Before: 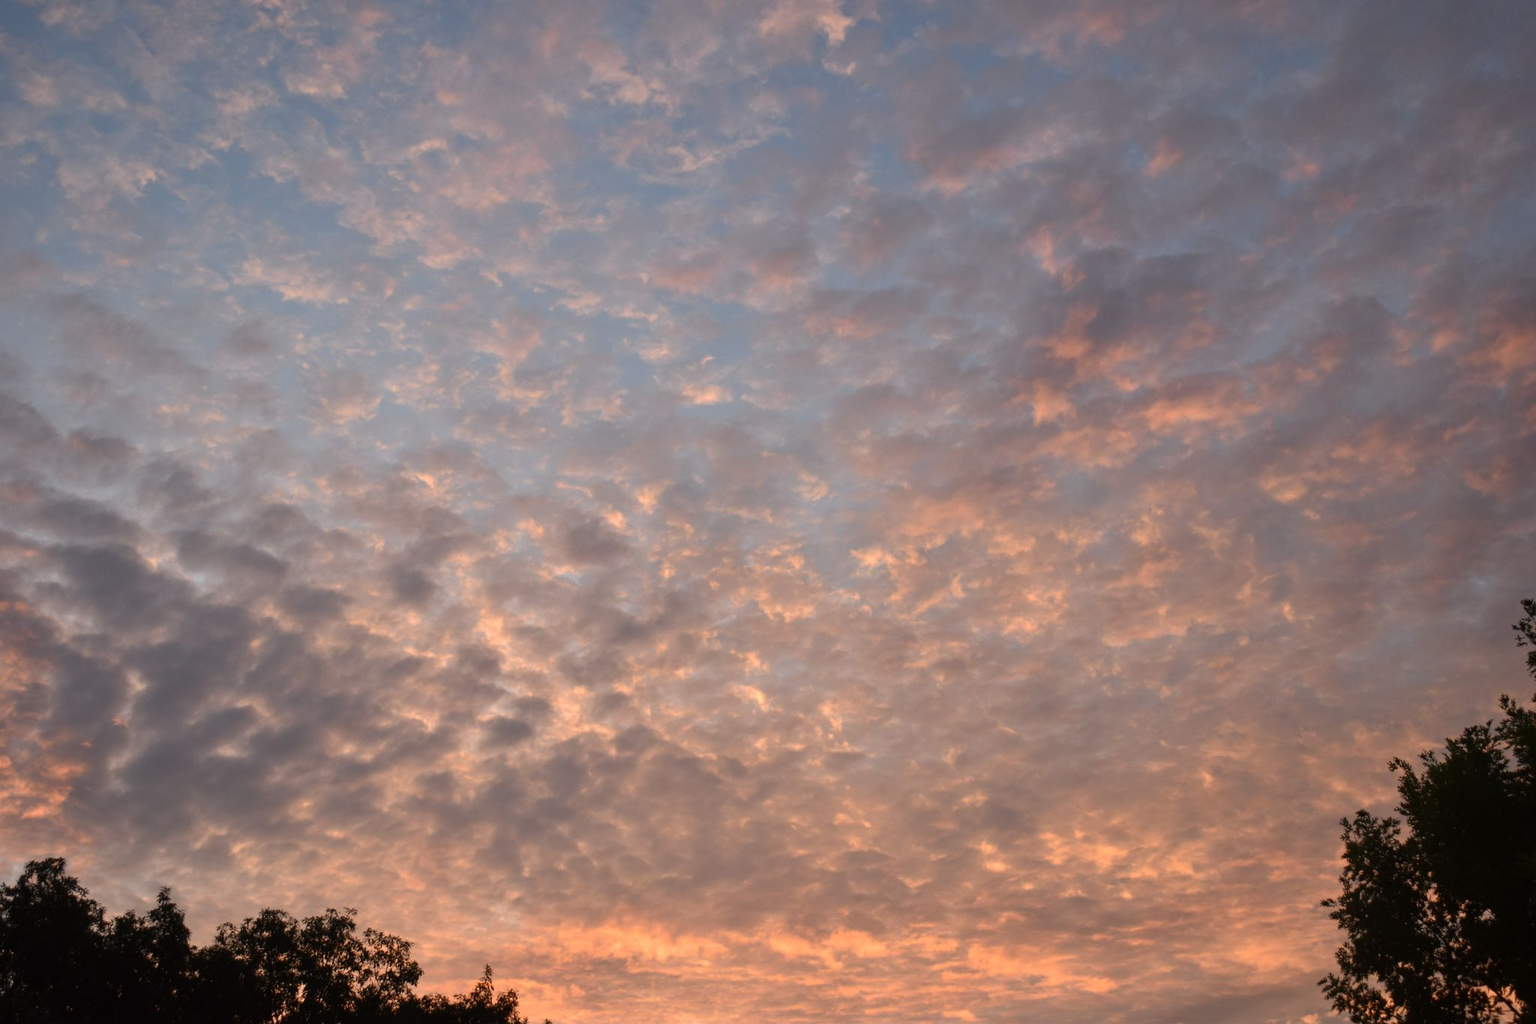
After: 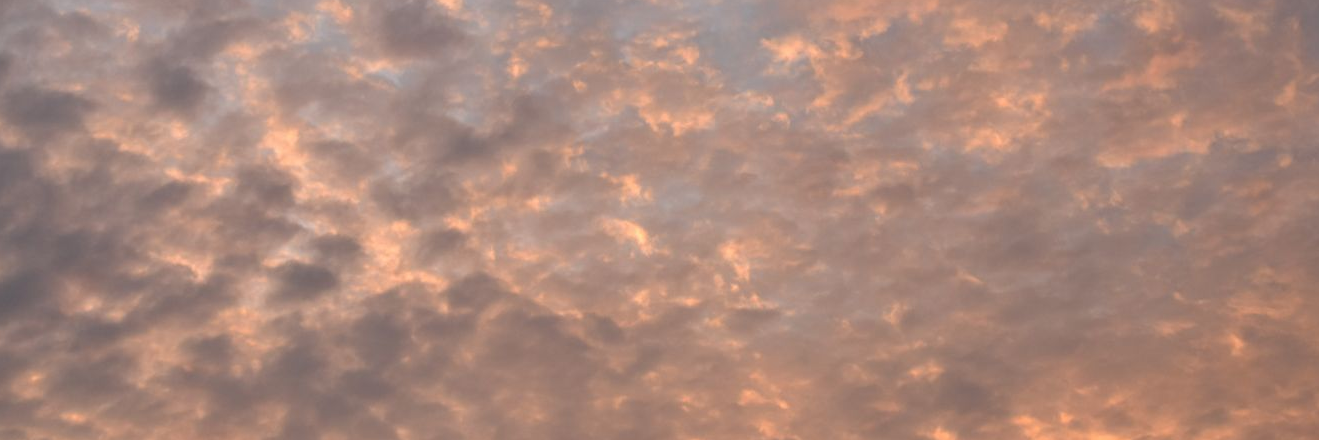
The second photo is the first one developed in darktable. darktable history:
crop: left 18.219%, top 50.873%, right 17.376%, bottom 16.844%
